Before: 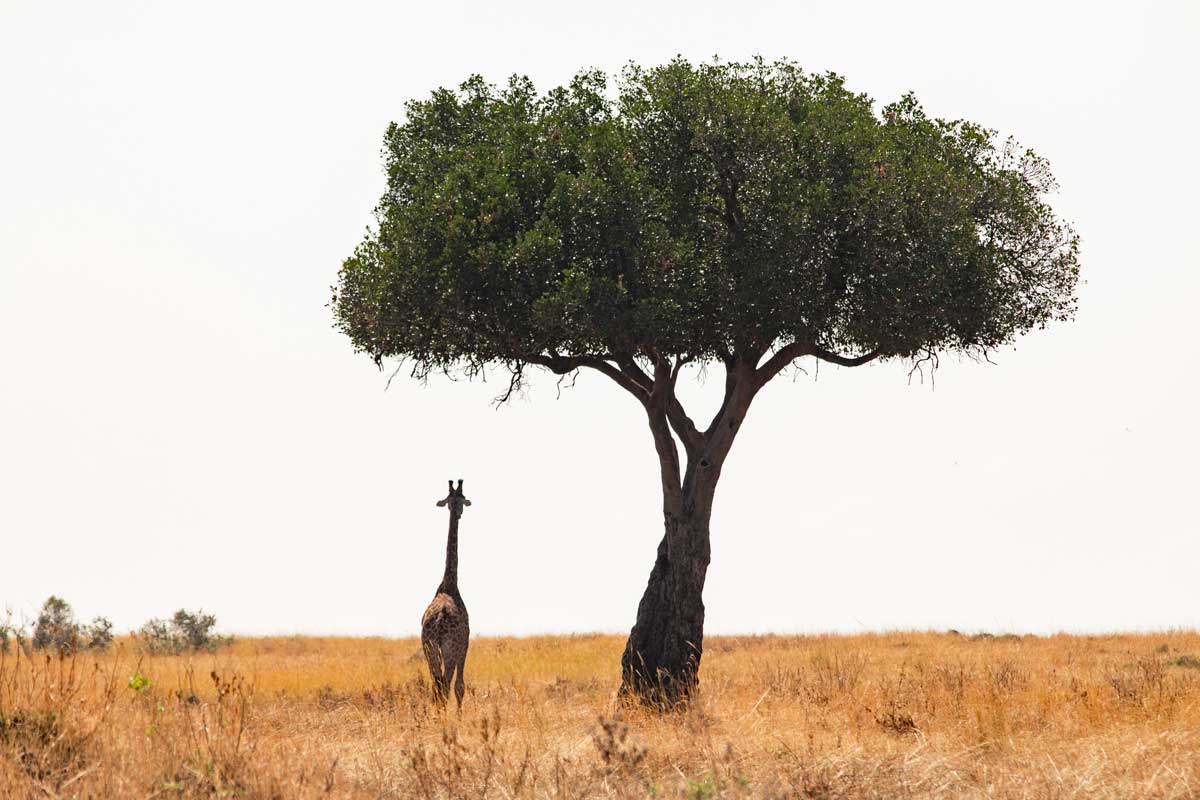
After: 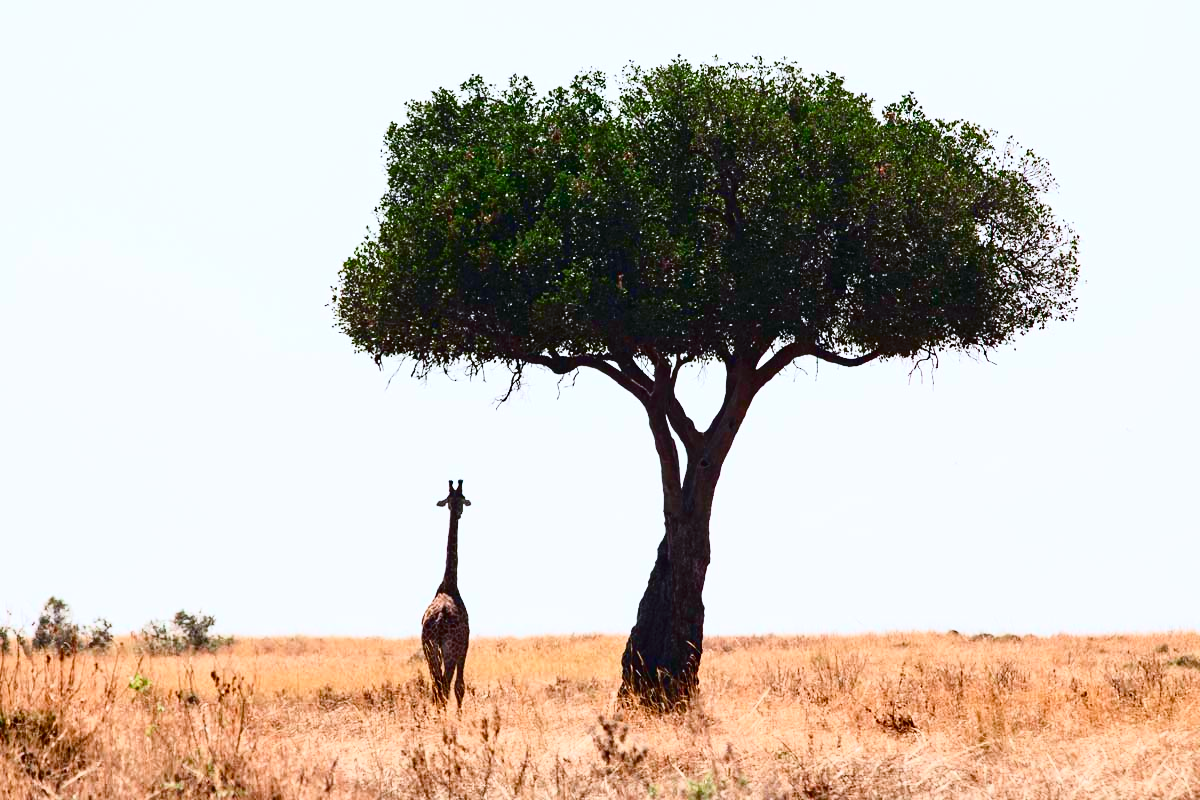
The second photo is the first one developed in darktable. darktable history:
tone equalizer: on, module defaults
tone curve: curves: ch0 [(0, 0) (0.236, 0.124) (0.373, 0.304) (0.542, 0.593) (0.737, 0.873) (1, 1)]; ch1 [(0, 0) (0.399, 0.328) (0.488, 0.484) (0.598, 0.624) (1, 1)]; ch2 [(0, 0) (0.448, 0.405) (0.523, 0.511) (0.592, 0.59) (1, 1)], color space Lab, independent channels, preserve colors none
color balance rgb: perceptual saturation grading › global saturation 20%, perceptual saturation grading › highlights -50%, perceptual saturation grading › shadows 30%
white balance: red 0.98, blue 1.034
